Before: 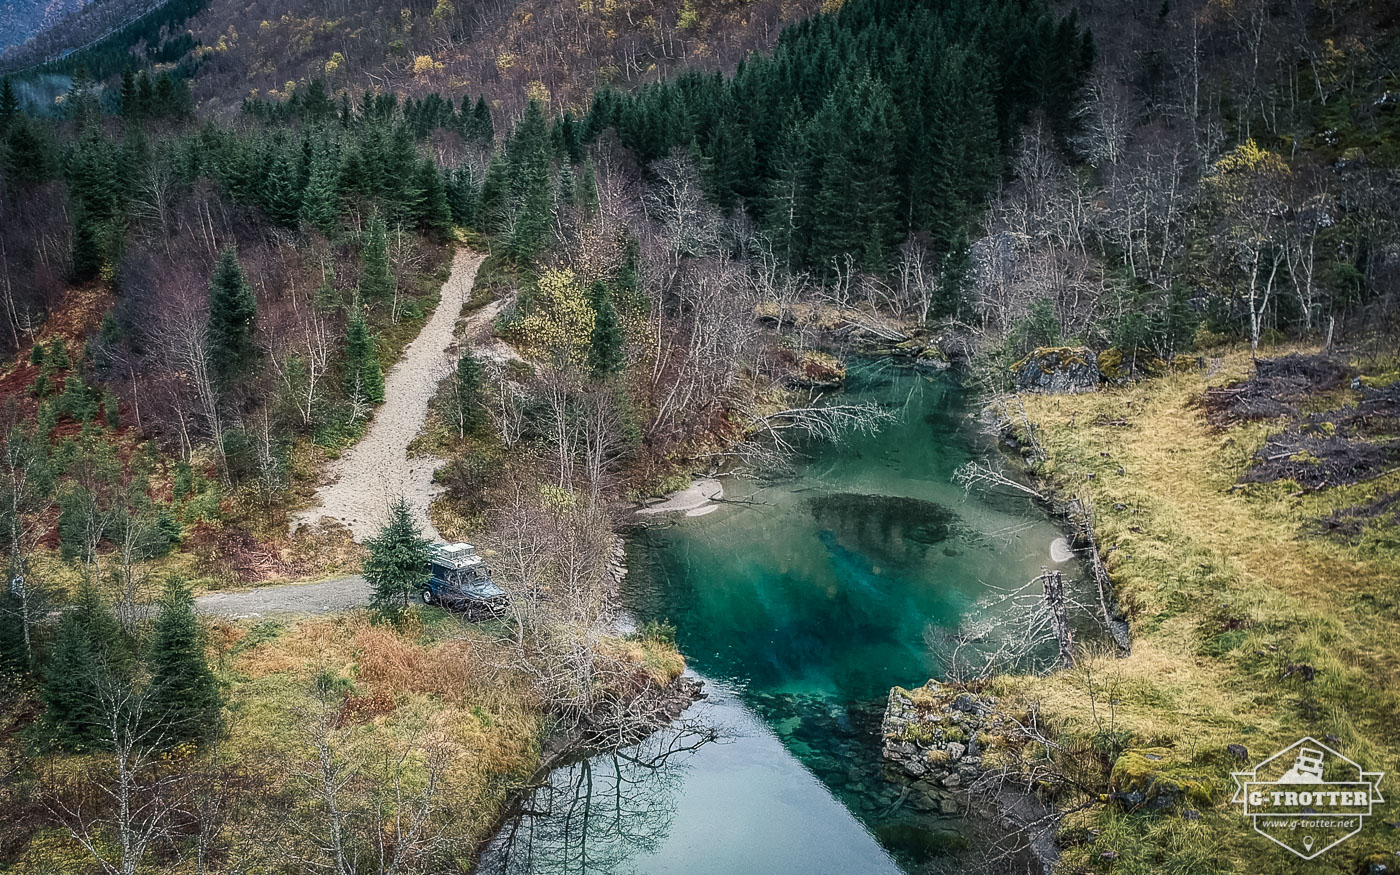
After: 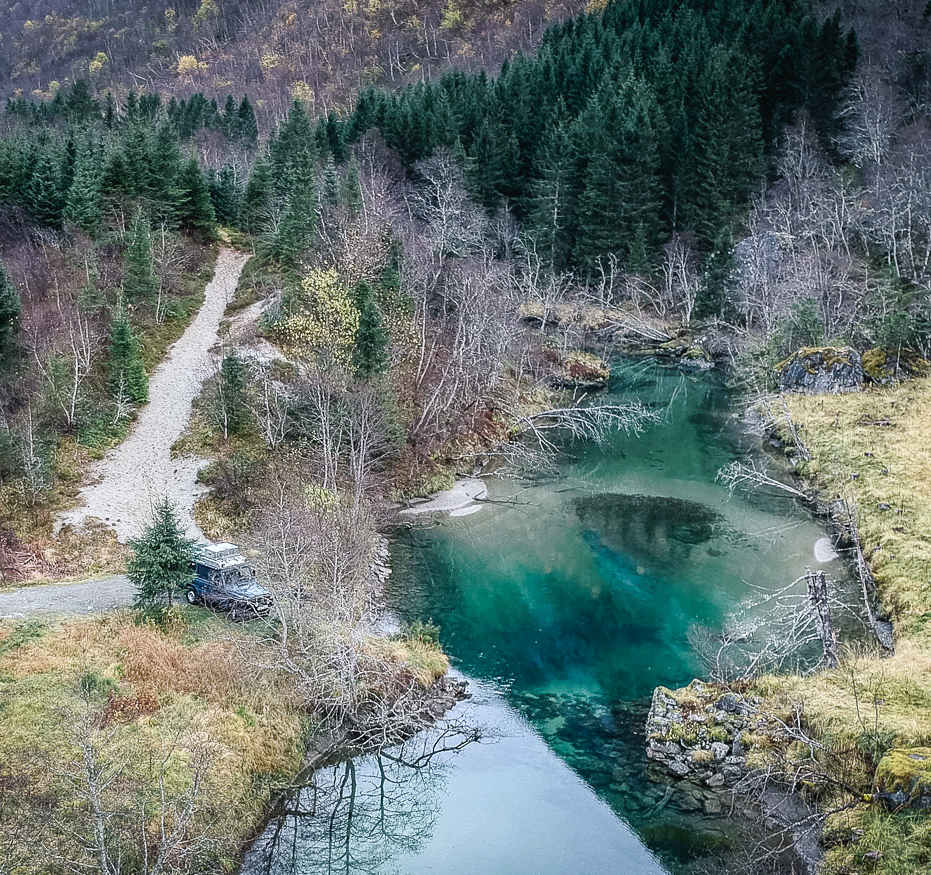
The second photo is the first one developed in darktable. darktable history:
crop: left 16.899%, right 16.556%
white balance: red 0.954, blue 1.079
tone curve: curves: ch0 [(0, 0) (0.003, 0.022) (0.011, 0.025) (0.025, 0.032) (0.044, 0.055) (0.069, 0.089) (0.1, 0.133) (0.136, 0.18) (0.177, 0.231) (0.224, 0.291) (0.277, 0.35) (0.335, 0.42) (0.399, 0.496) (0.468, 0.561) (0.543, 0.632) (0.623, 0.706) (0.709, 0.783) (0.801, 0.865) (0.898, 0.947) (1, 1)], preserve colors none
